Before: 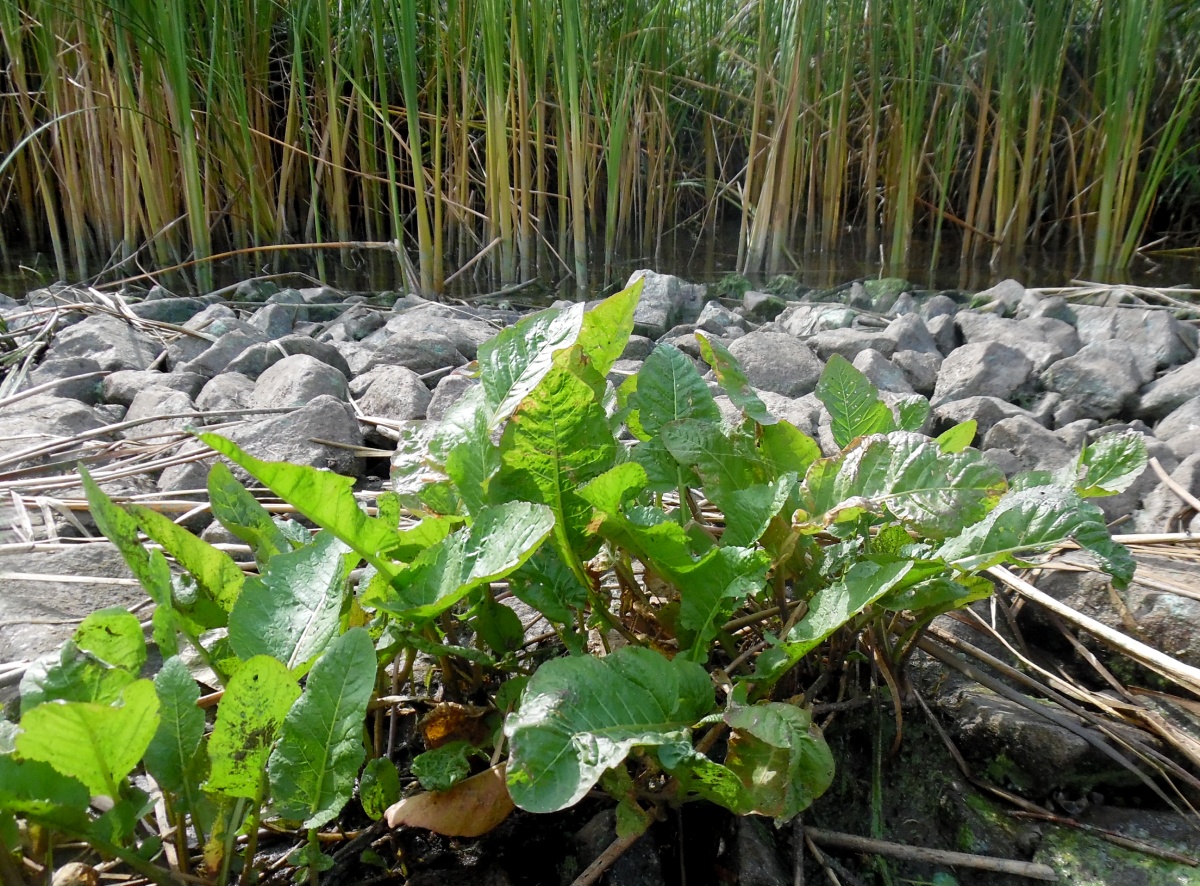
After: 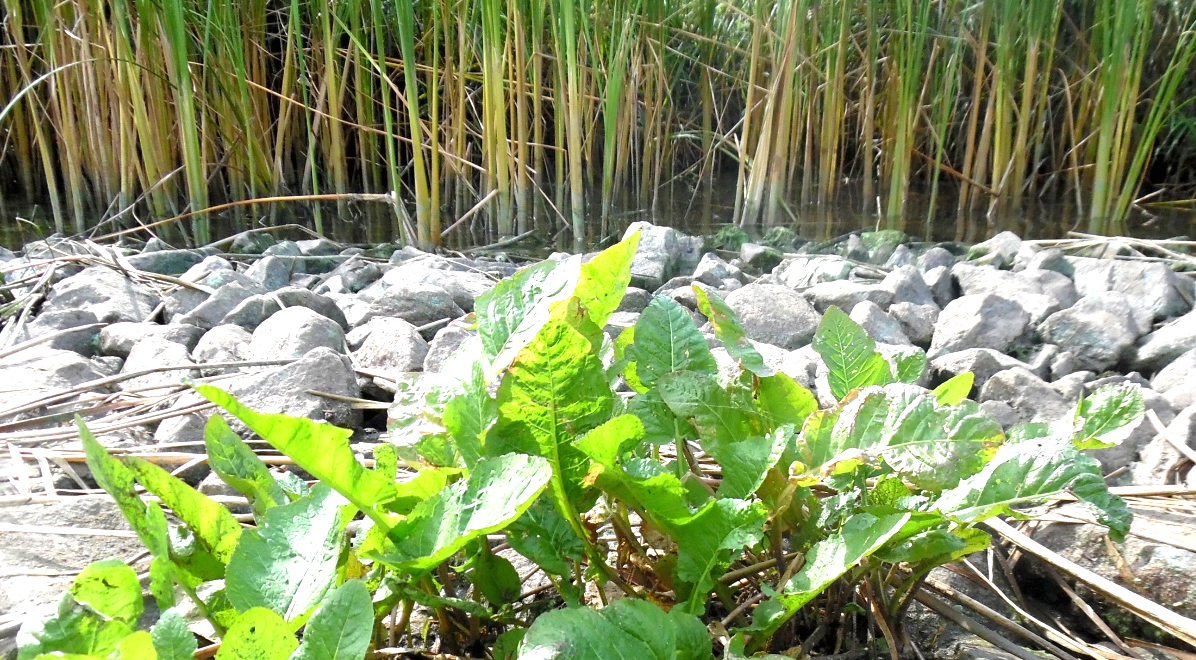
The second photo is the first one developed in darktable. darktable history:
crop: left 0.306%, top 5.509%, bottom 19.927%
exposure: black level correction 0, exposure 0.952 EV, compensate highlight preservation false
